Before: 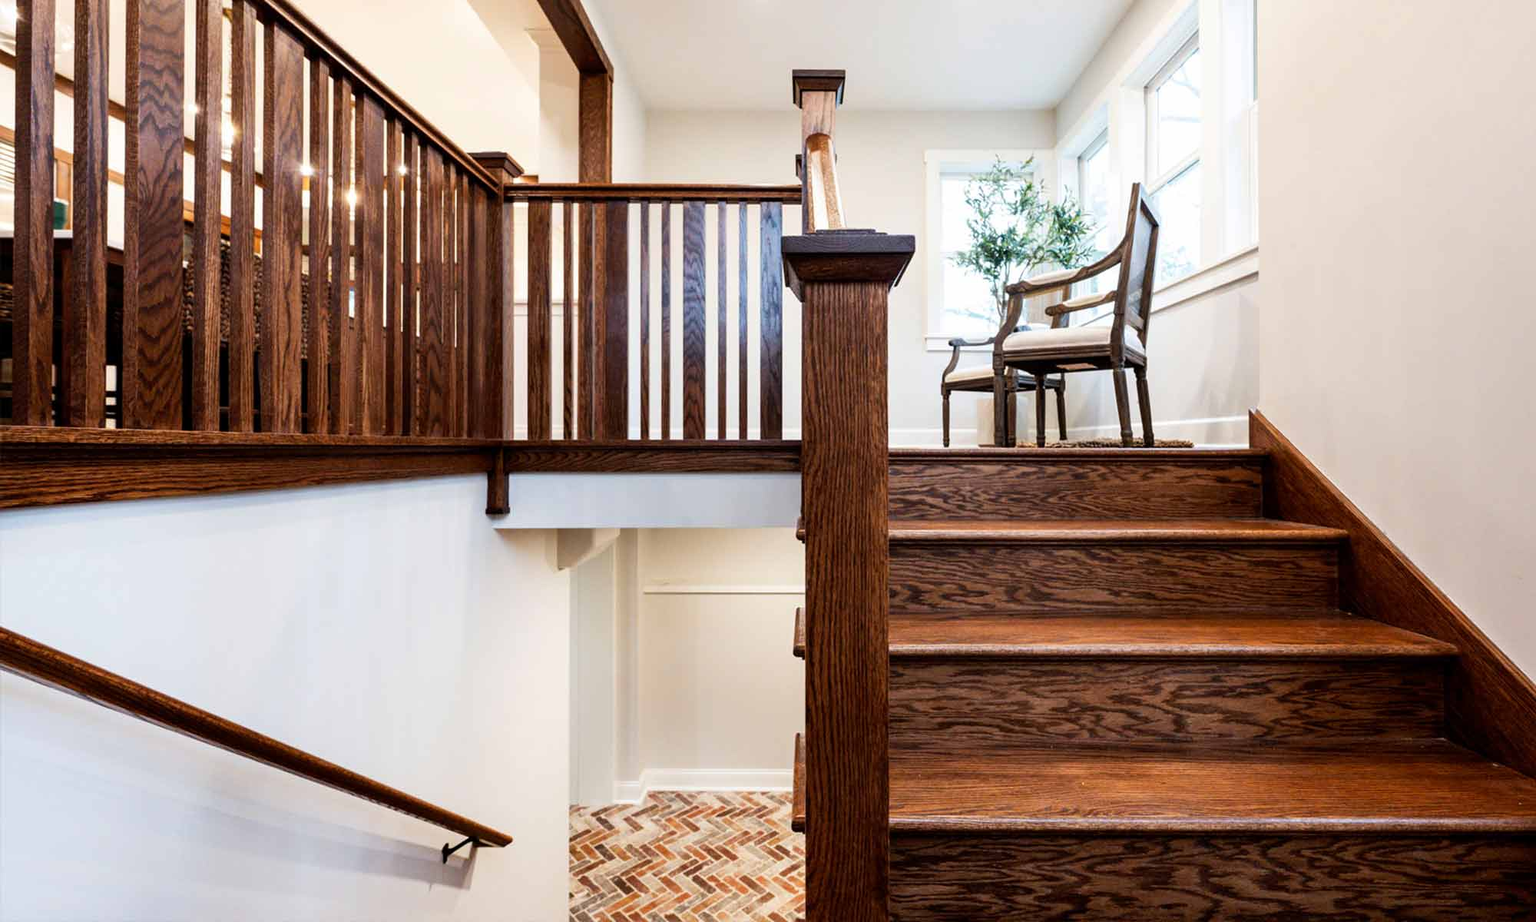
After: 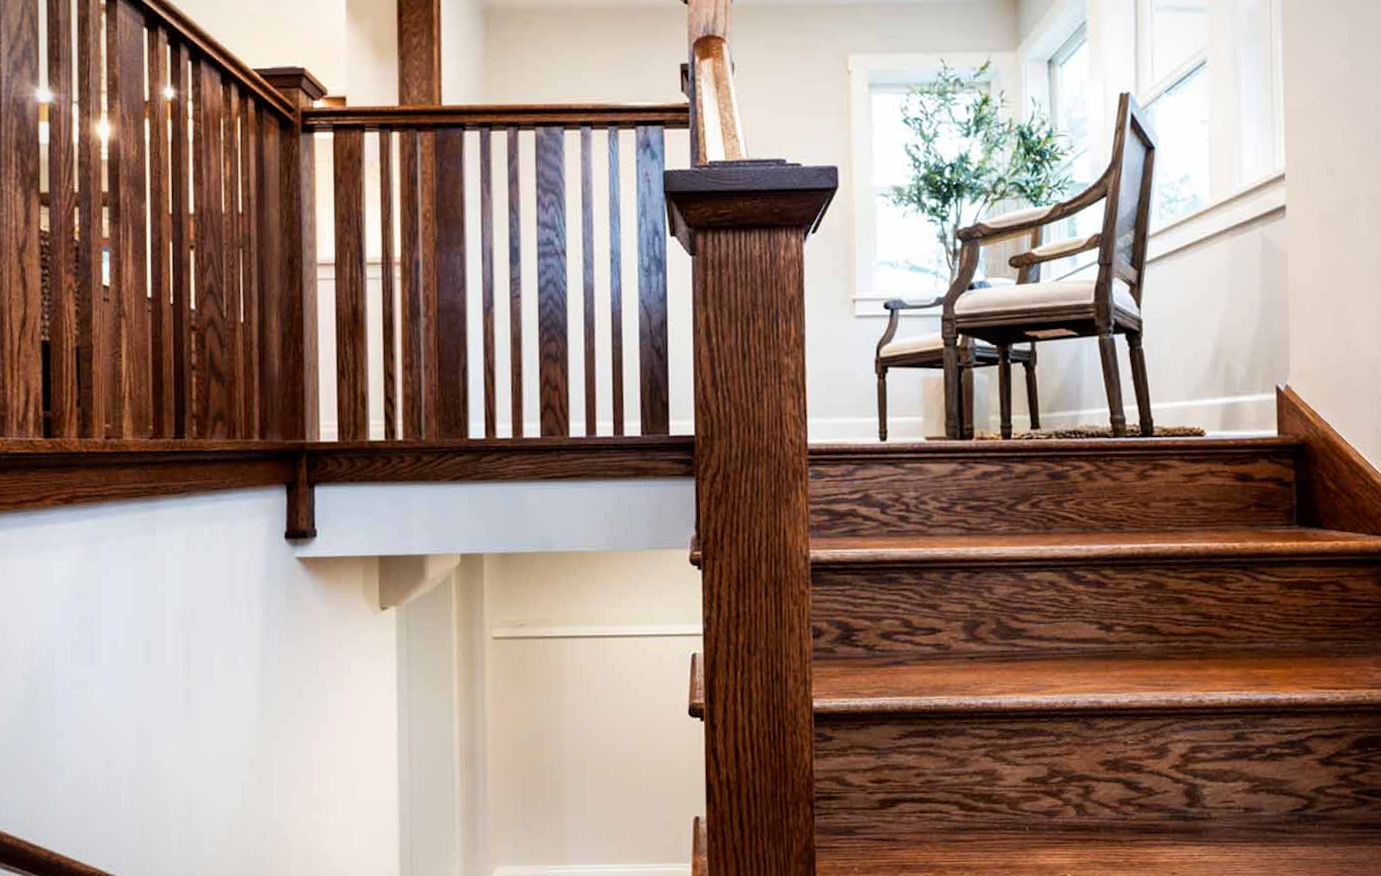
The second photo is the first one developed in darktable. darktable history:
crop and rotate: left 17.046%, top 10.659%, right 12.989%, bottom 14.553%
vignetting: fall-off start 100%, brightness -0.282, width/height ratio 1.31
rotate and perspective: rotation -1°, crop left 0.011, crop right 0.989, crop top 0.025, crop bottom 0.975
